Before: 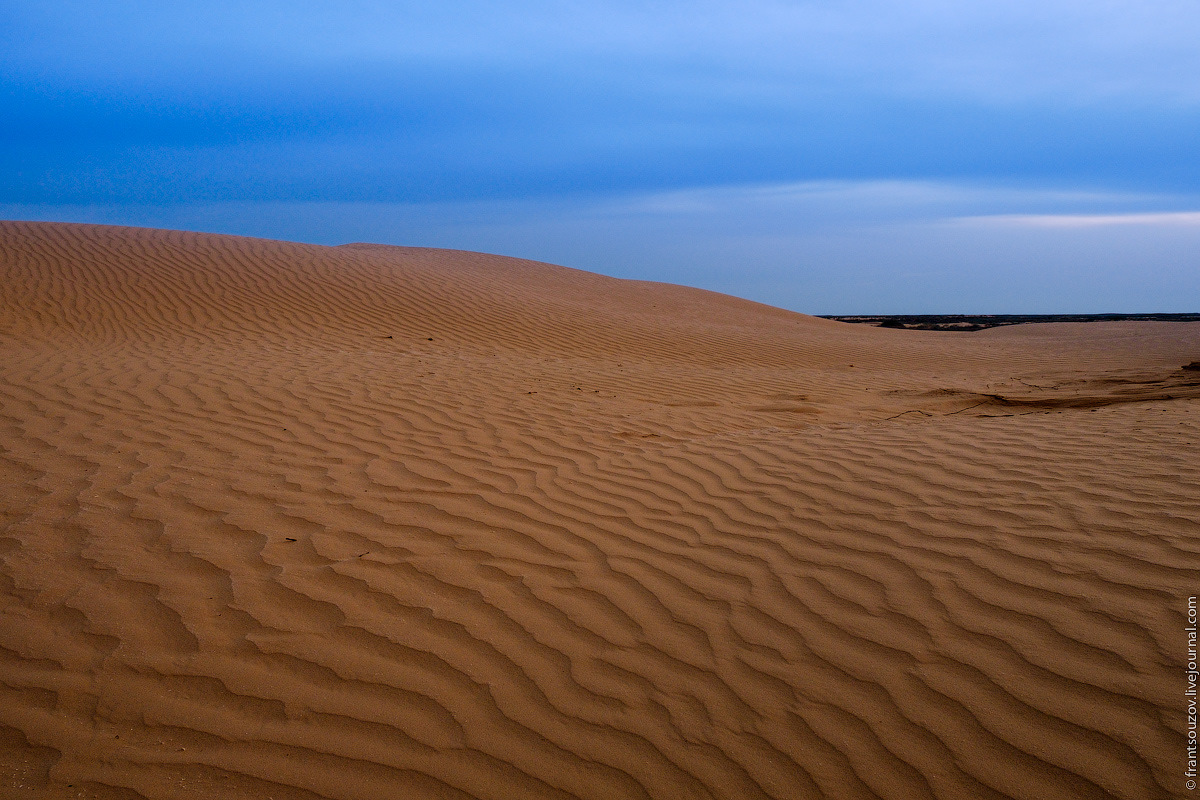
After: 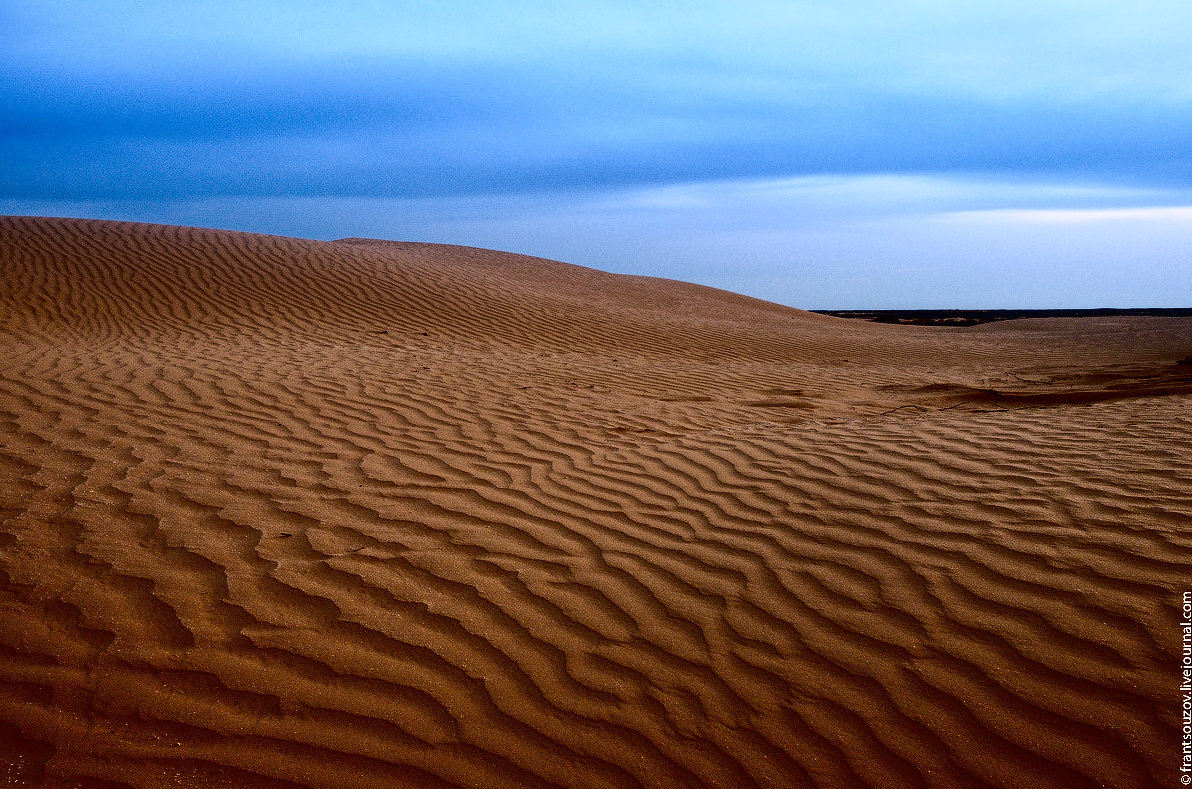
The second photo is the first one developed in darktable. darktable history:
crop: left 0.459%, top 0.732%, right 0.133%, bottom 0.621%
shadows and highlights: soften with gaussian
tone curve: curves: ch0 [(0, 0) (0.003, 0.005) (0.011, 0.008) (0.025, 0.01) (0.044, 0.014) (0.069, 0.017) (0.1, 0.022) (0.136, 0.028) (0.177, 0.037) (0.224, 0.049) (0.277, 0.091) (0.335, 0.168) (0.399, 0.292) (0.468, 0.463) (0.543, 0.637) (0.623, 0.792) (0.709, 0.903) (0.801, 0.963) (0.898, 0.985) (1, 1)], color space Lab, independent channels, preserve colors none
